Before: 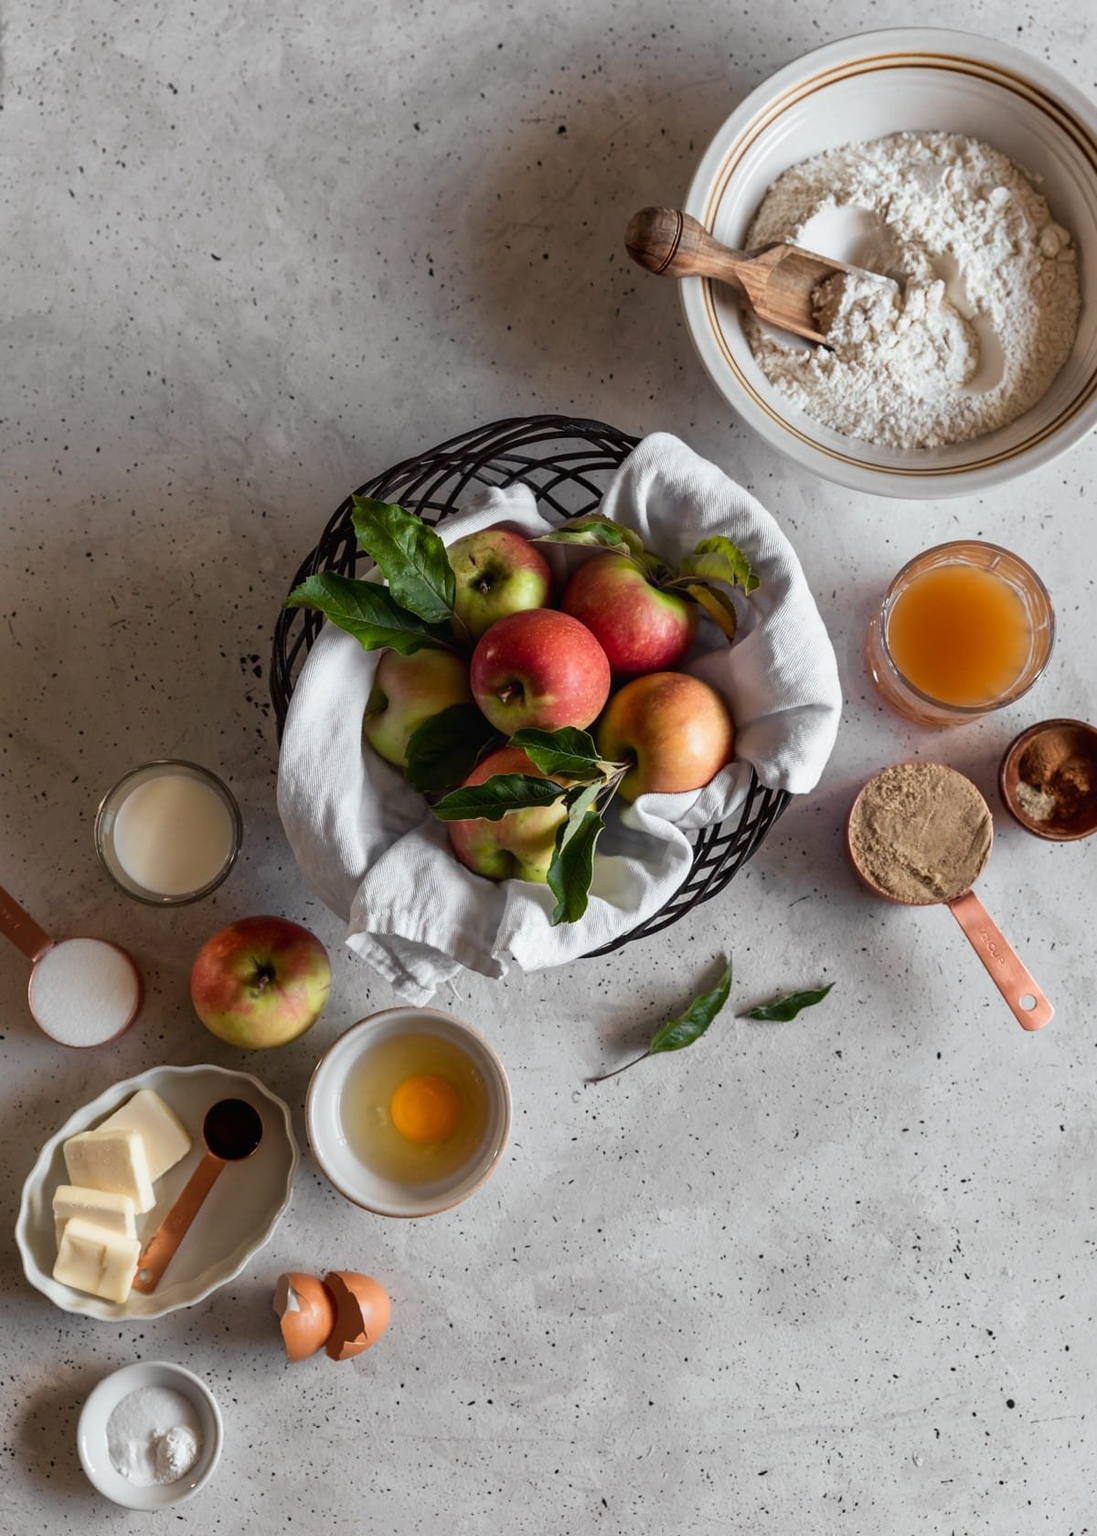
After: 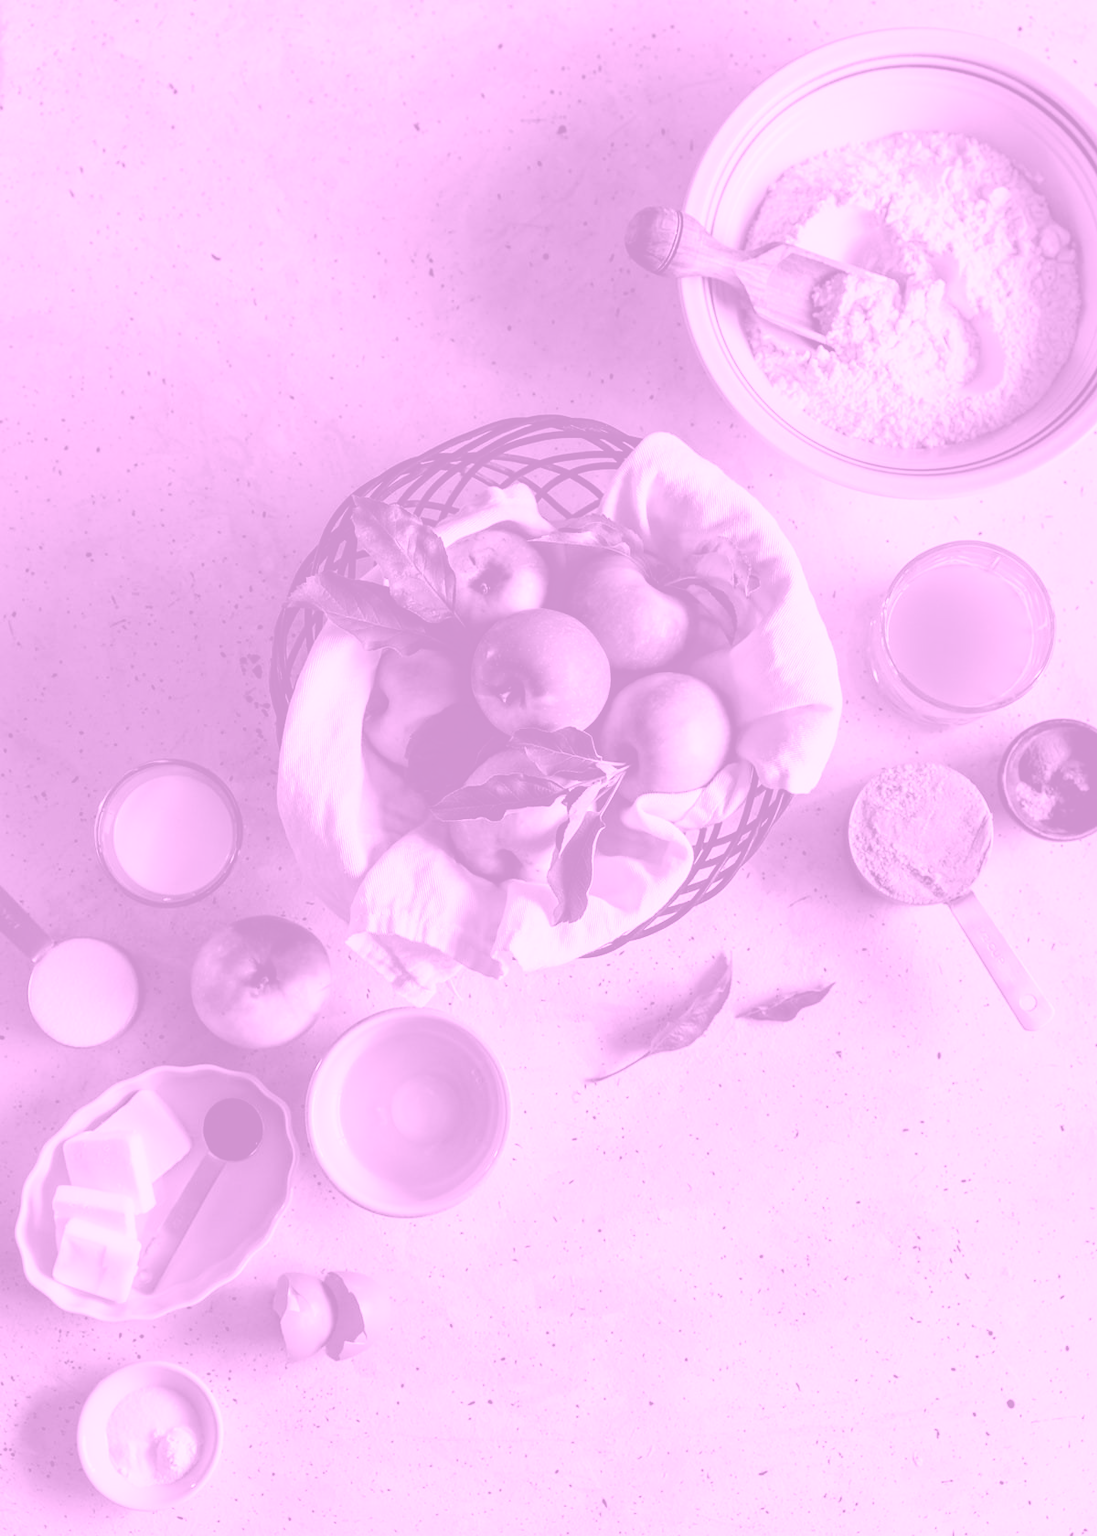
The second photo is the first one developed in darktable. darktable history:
split-toning: highlights › hue 298.8°, highlights › saturation 0.73, compress 41.76%
colorize: hue 331.2°, saturation 69%, source mix 30.28%, lightness 69.02%, version 1
filmic rgb: black relative exposure -5 EV, hardness 2.88, contrast 1.2
color balance: lift [1.006, 0.985, 1.002, 1.015], gamma [1, 0.953, 1.008, 1.047], gain [1.076, 1.13, 1.004, 0.87]
